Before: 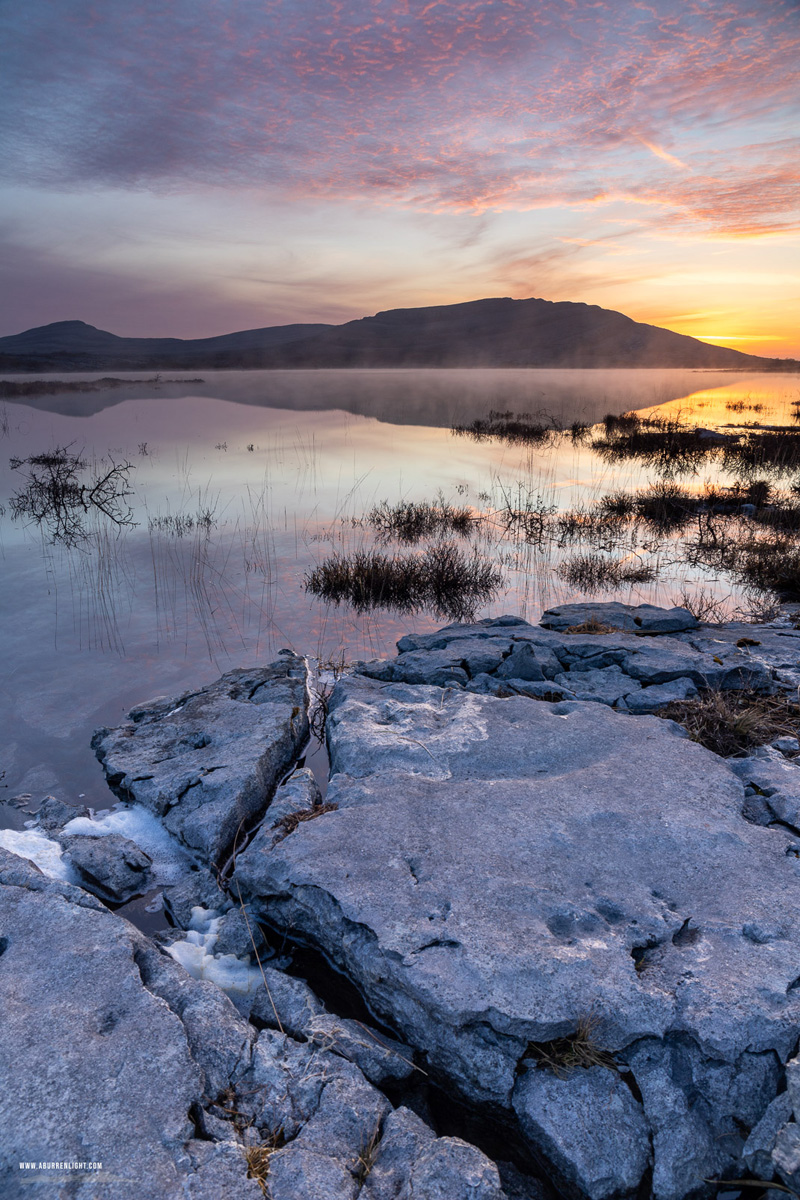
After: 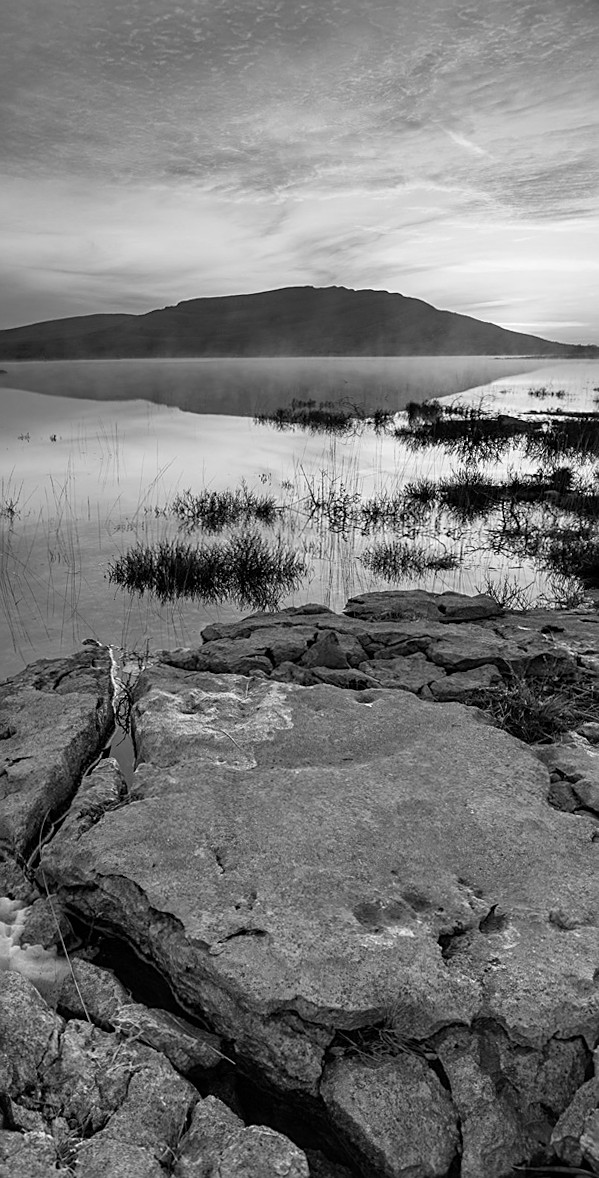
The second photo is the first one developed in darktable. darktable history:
monochrome: on, module defaults
sharpen: on, module defaults
rotate and perspective: rotation -0.45°, automatic cropping original format, crop left 0.008, crop right 0.992, crop top 0.012, crop bottom 0.988
crop and rotate: left 24.6%
